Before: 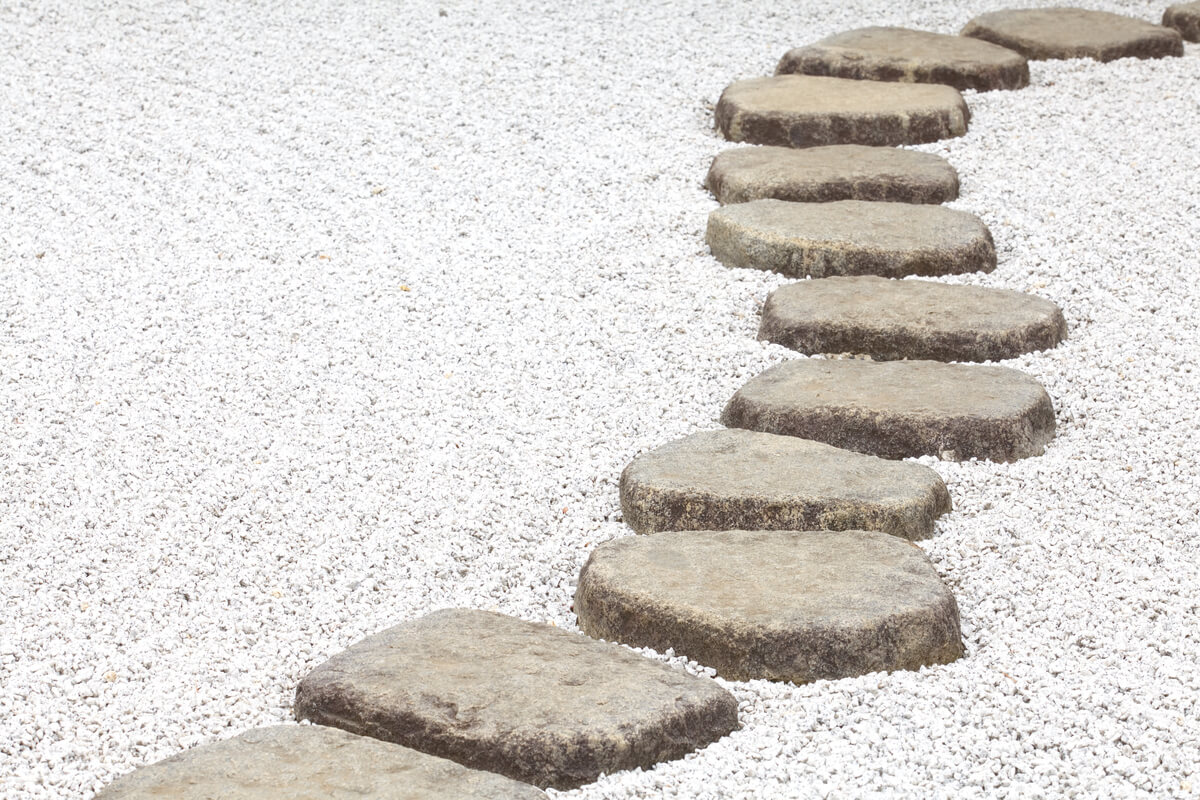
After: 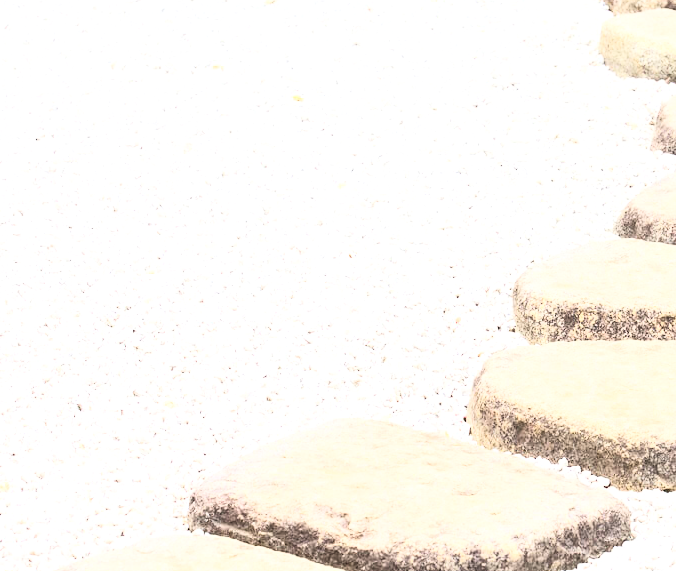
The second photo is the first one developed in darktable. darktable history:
rgb curve: curves: ch0 [(0, 0) (0.21, 0.15) (0.24, 0.21) (0.5, 0.75) (0.75, 0.96) (0.89, 0.99) (1, 1)]; ch1 [(0, 0.02) (0.21, 0.13) (0.25, 0.2) (0.5, 0.67) (0.75, 0.9) (0.89, 0.97) (1, 1)]; ch2 [(0, 0.02) (0.21, 0.13) (0.25, 0.2) (0.5, 0.67) (0.75, 0.9) (0.89, 0.97) (1, 1)], compensate middle gray true
crop: left 8.966%, top 23.852%, right 34.699%, bottom 4.703%
exposure: exposure 0.6 EV, compensate highlight preservation false
